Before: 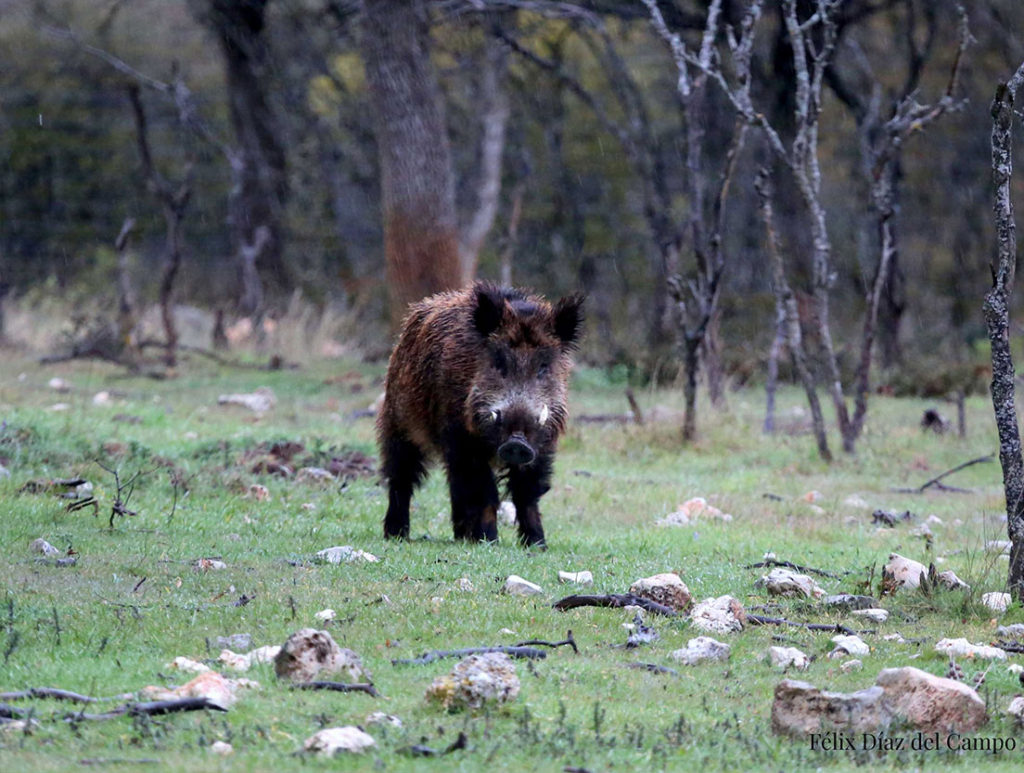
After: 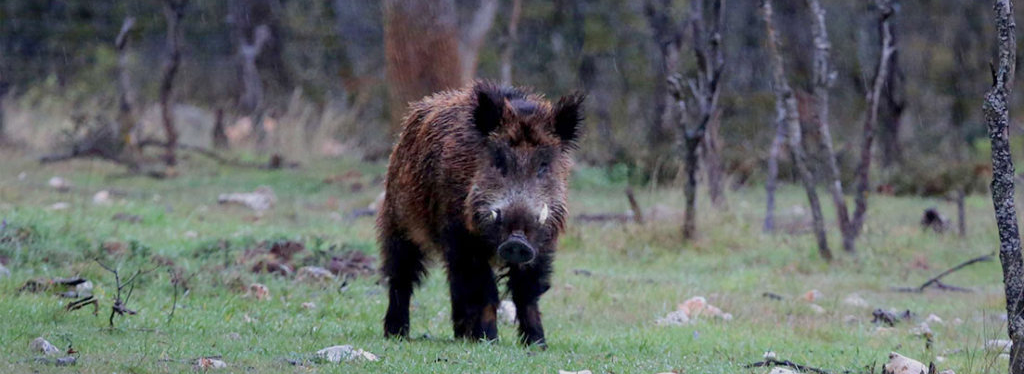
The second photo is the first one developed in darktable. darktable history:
crop and rotate: top 26.056%, bottom 25.543%
tone equalizer: -8 EV 0.25 EV, -7 EV 0.417 EV, -6 EV 0.417 EV, -5 EV 0.25 EV, -3 EV -0.25 EV, -2 EV -0.417 EV, -1 EV -0.417 EV, +0 EV -0.25 EV, edges refinement/feathering 500, mask exposure compensation -1.57 EV, preserve details guided filter
exposure: compensate highlight preservation false
